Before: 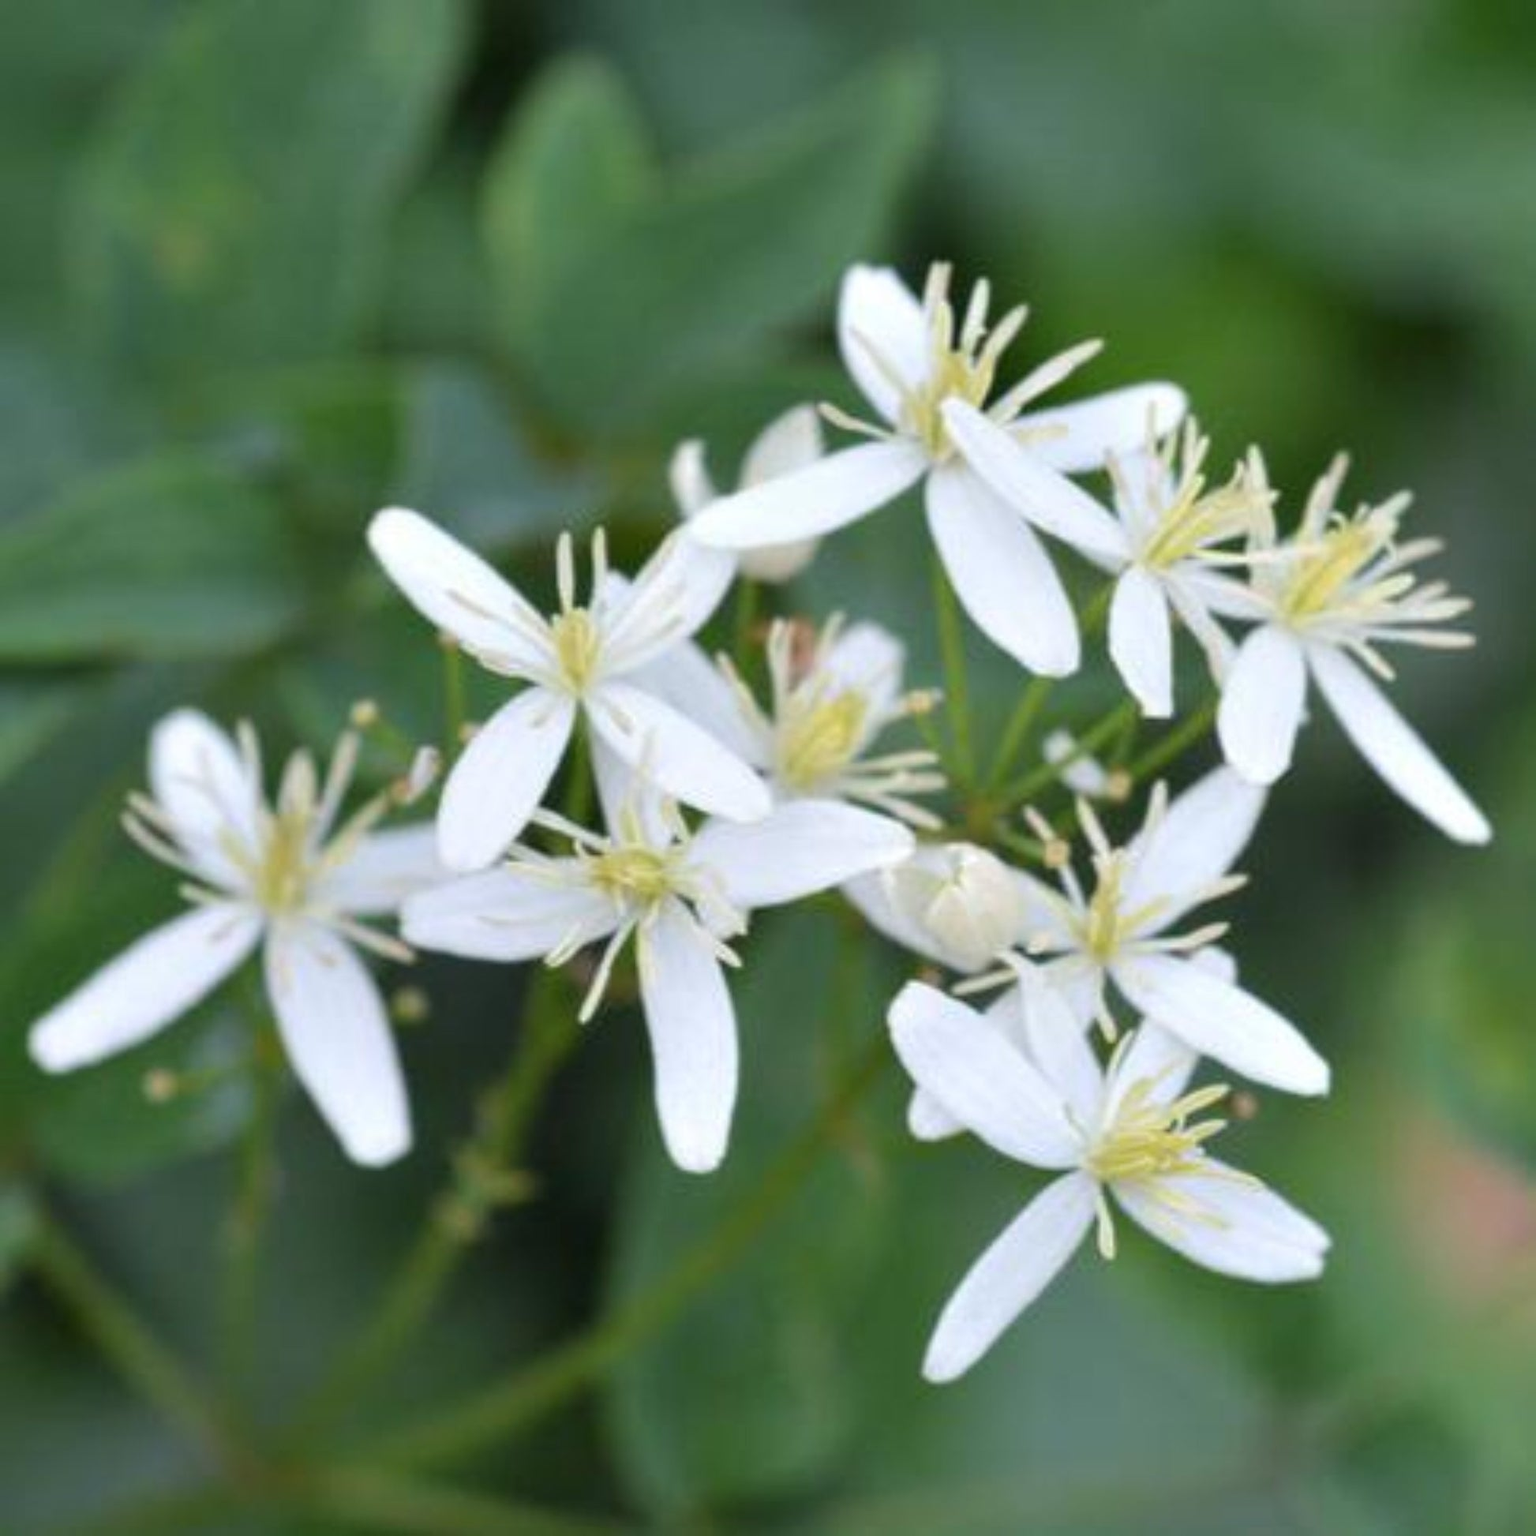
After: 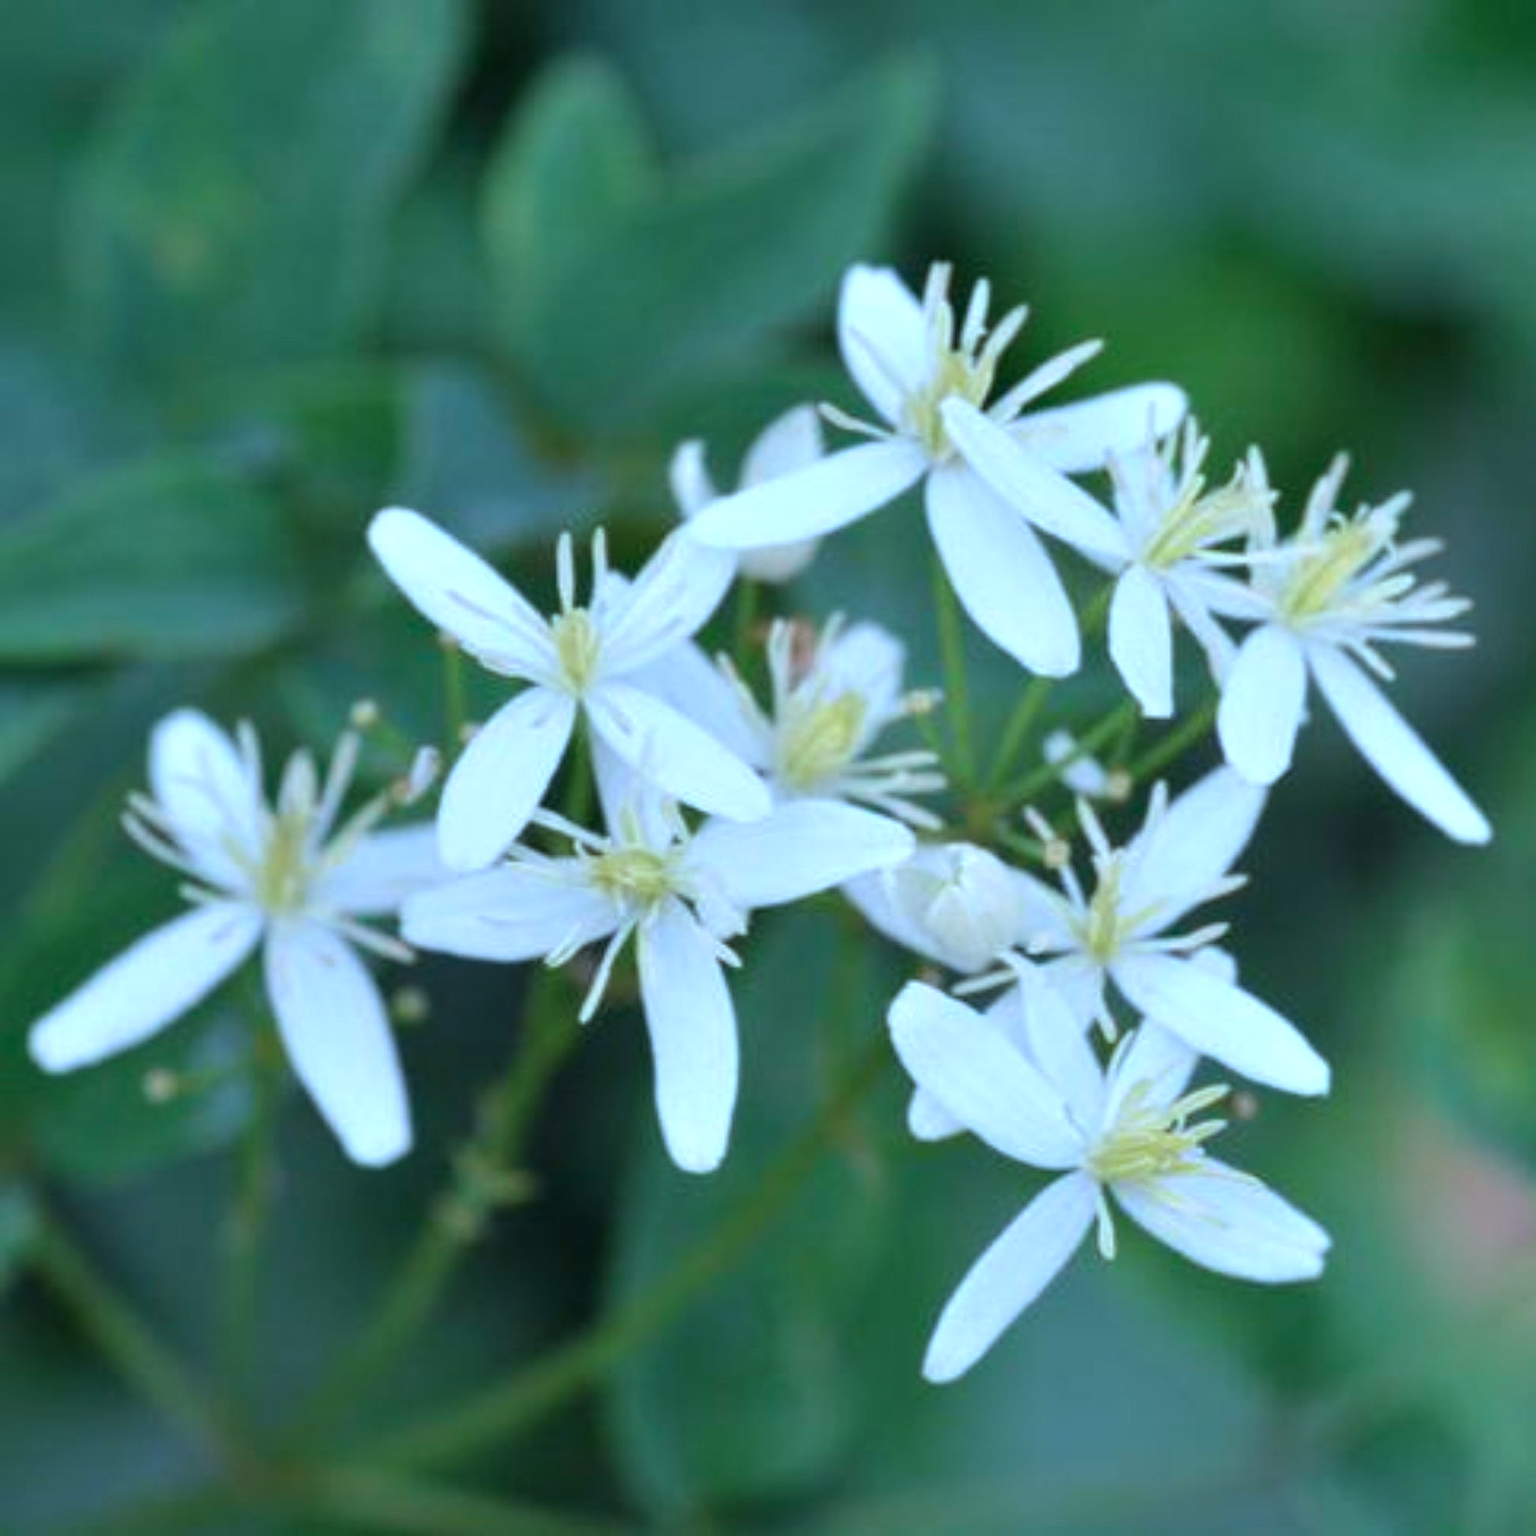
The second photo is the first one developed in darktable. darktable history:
color balance rgb: linear chroma grading › shadows -3%, linear chroma grading › highlights -4%
color calibration: x 0.396, y 0.386, temperature 3669 K
